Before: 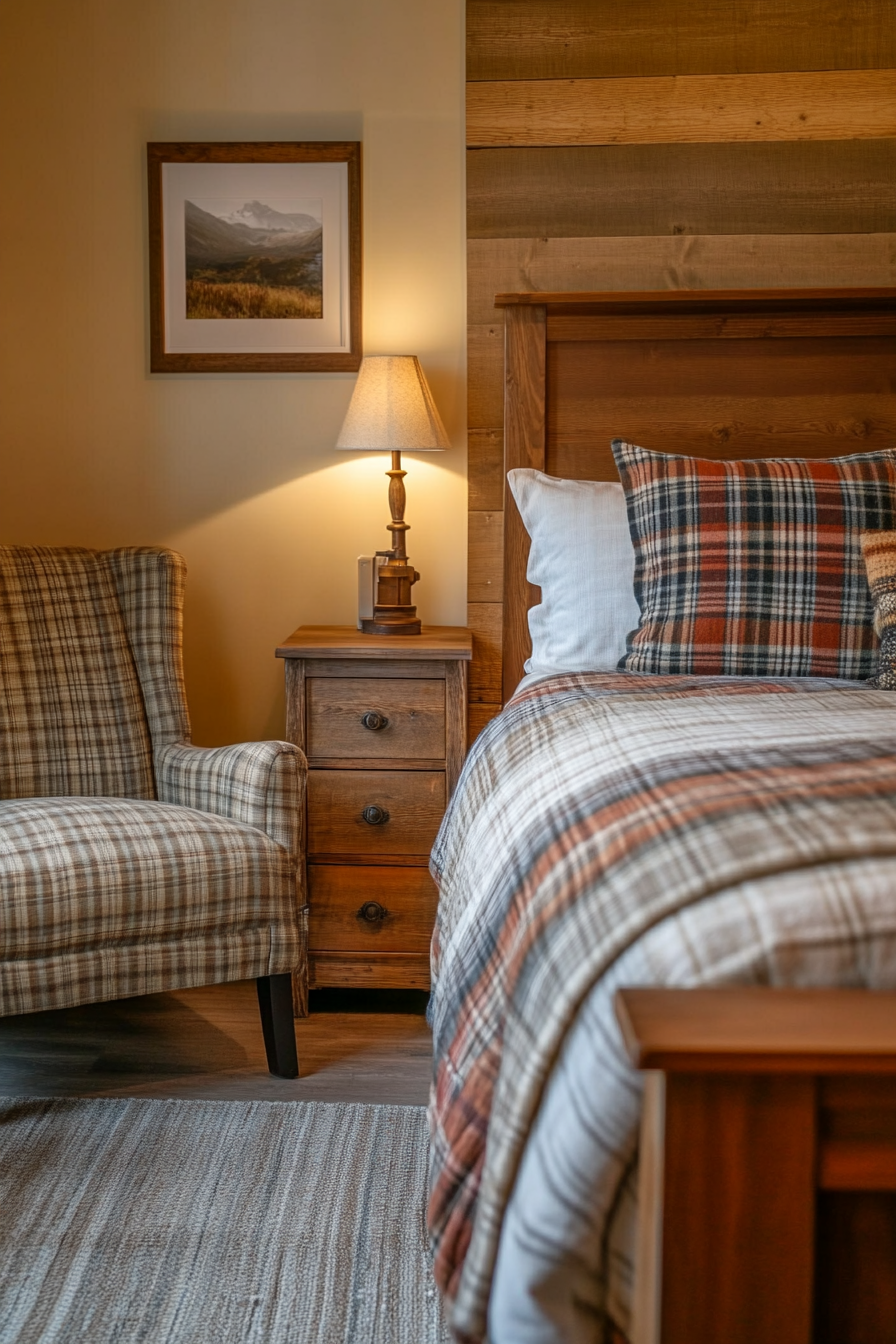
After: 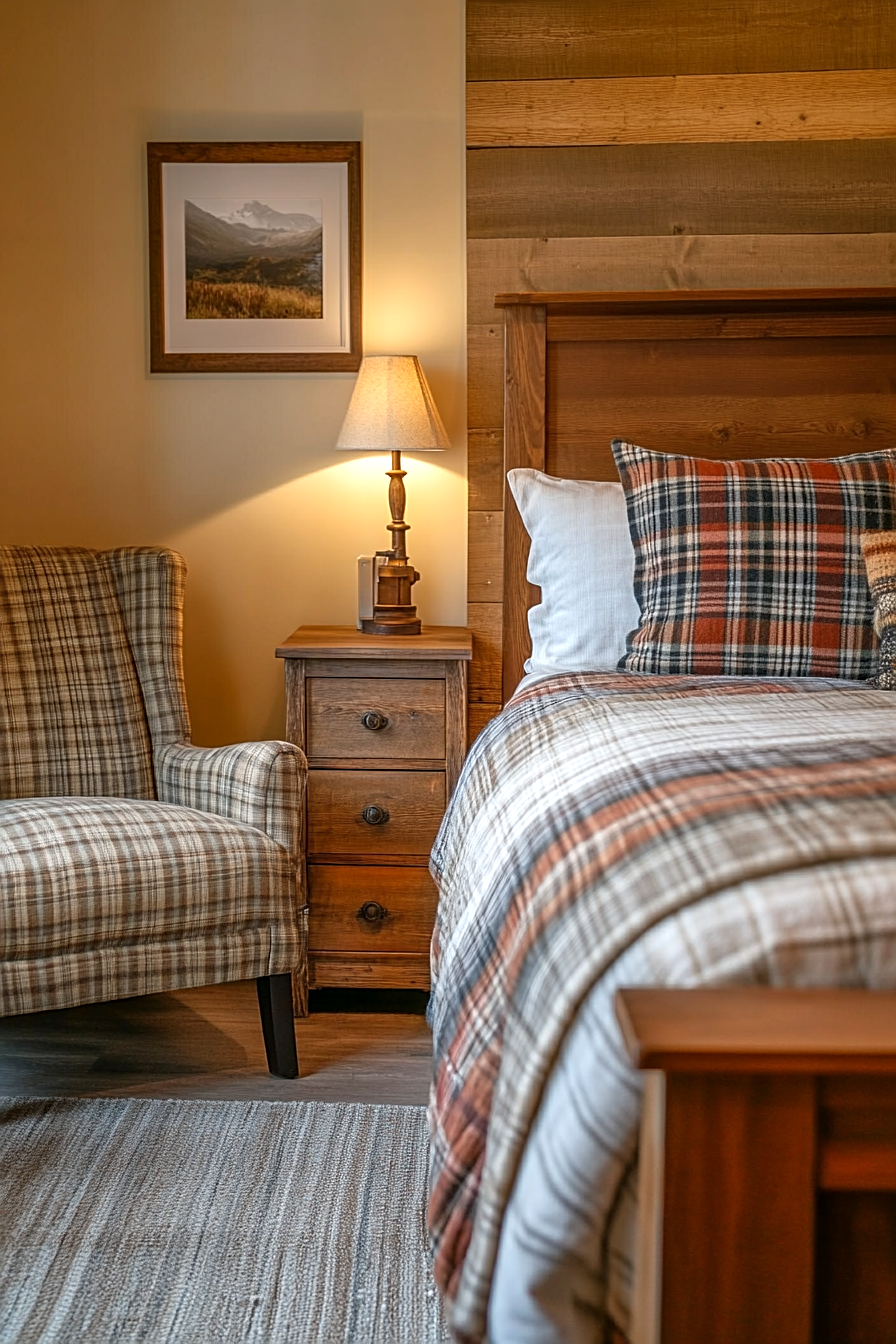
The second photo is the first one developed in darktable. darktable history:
sharpen: on, module defaults
exposure: exposure 0.3 EV, compensate highlight preservation false
